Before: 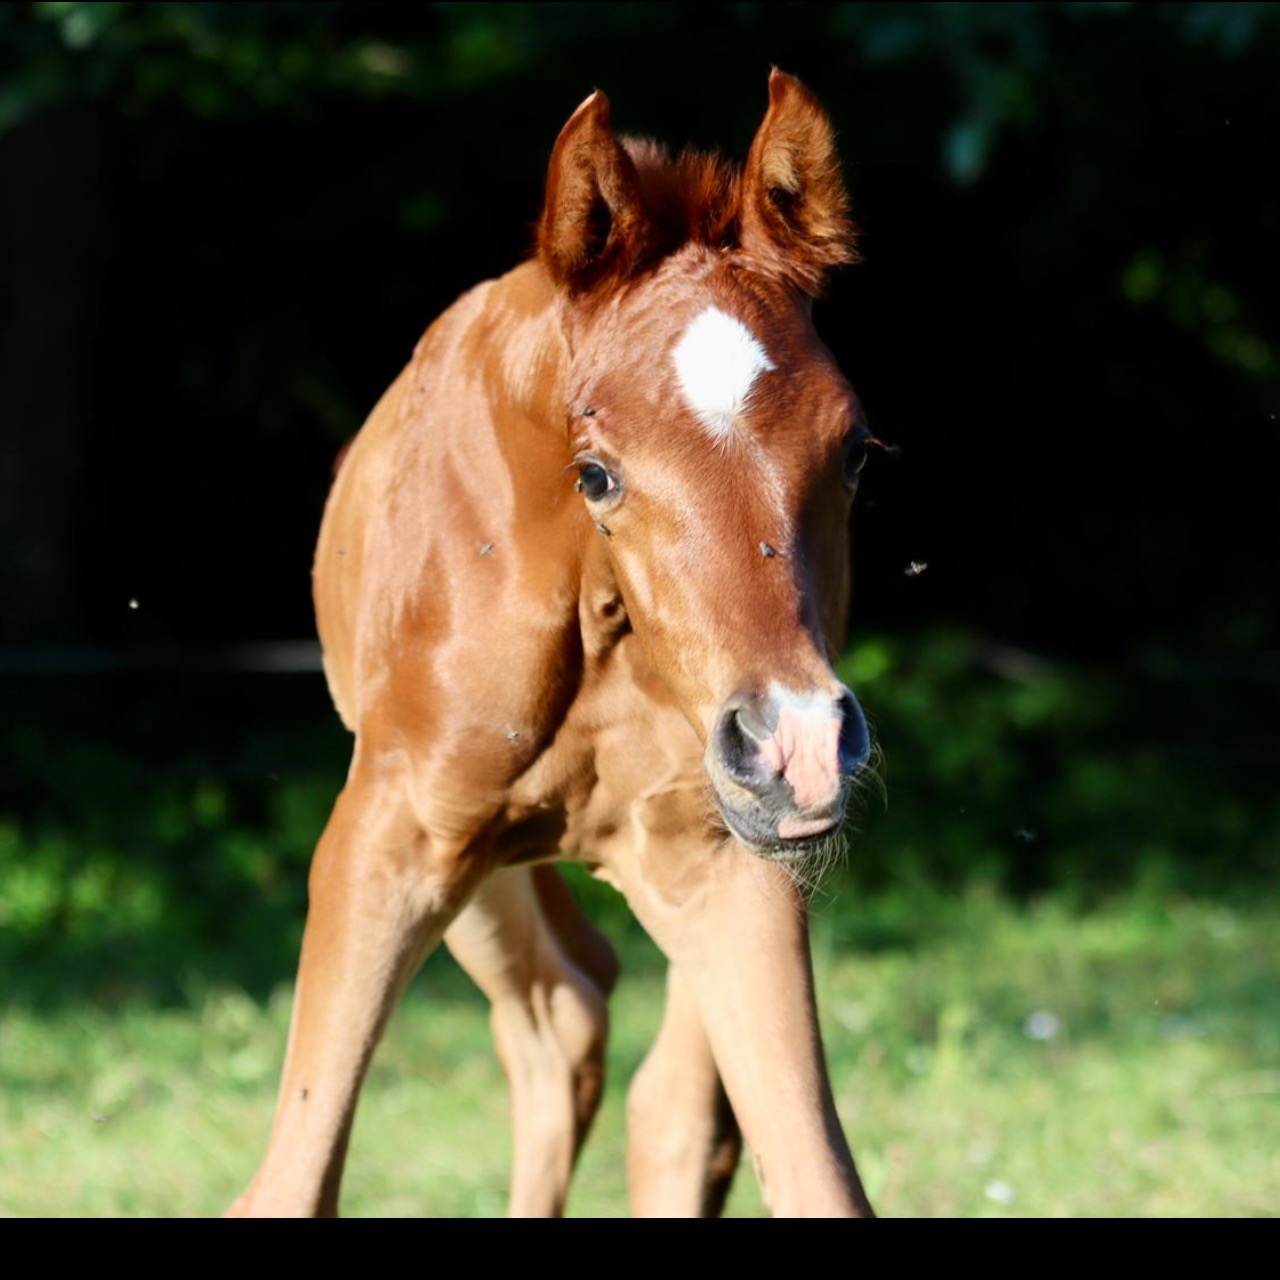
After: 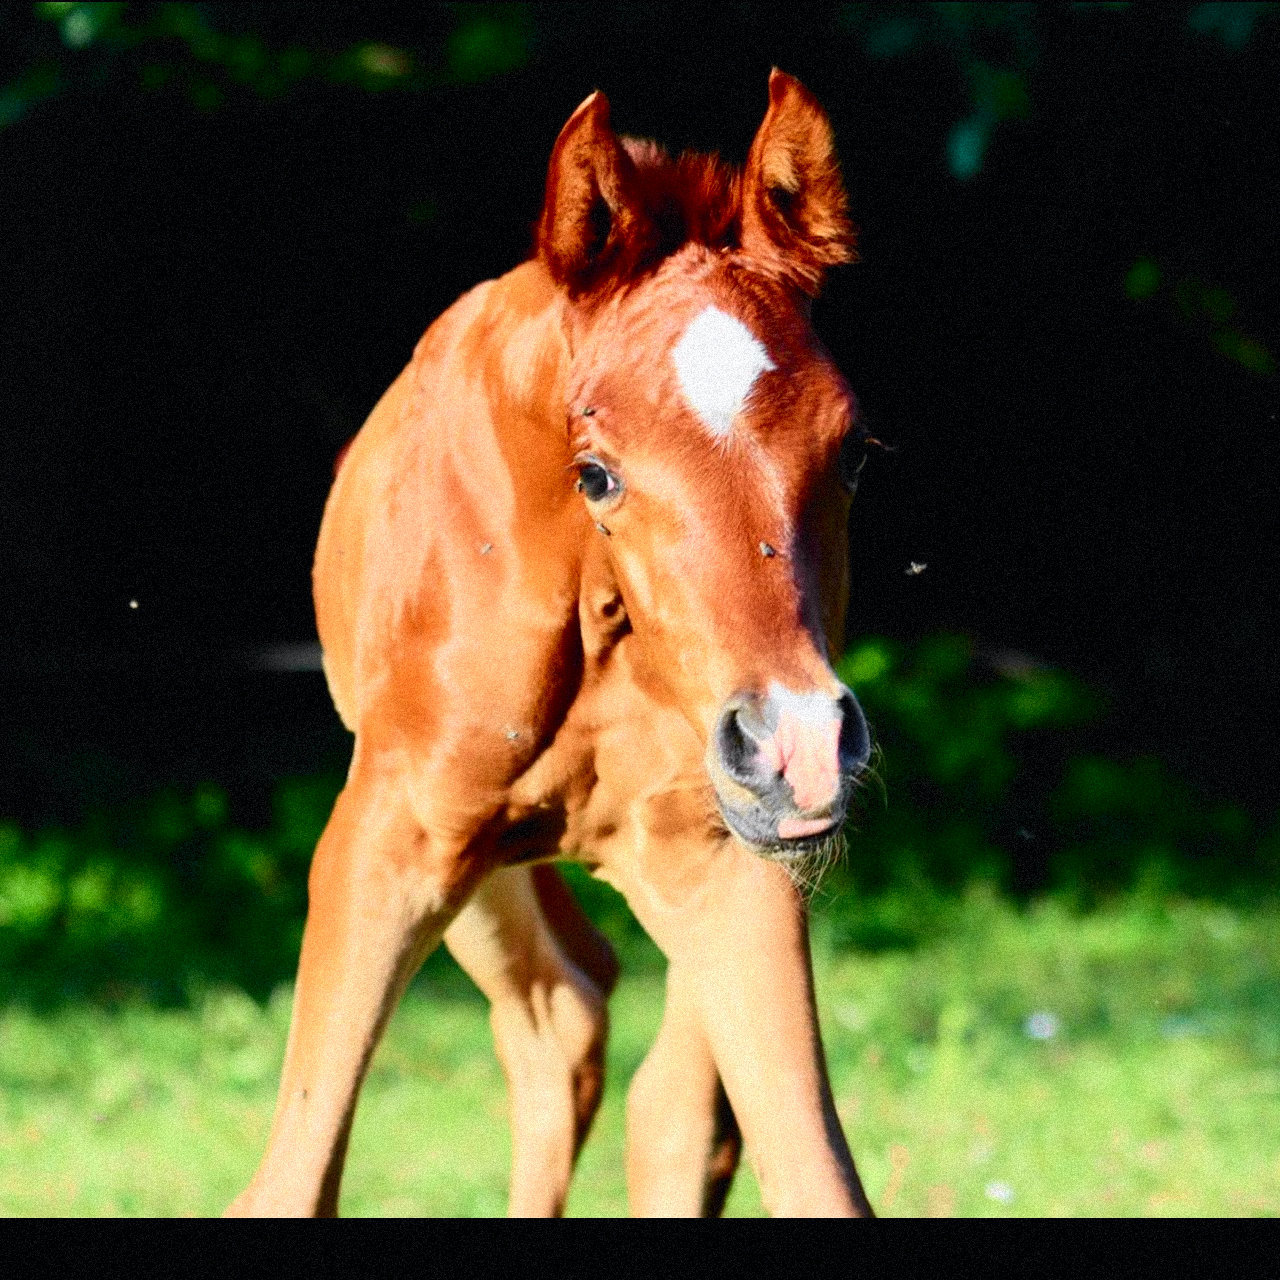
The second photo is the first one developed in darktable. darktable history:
tone curve: curves: ch0 [(0, 0) (0.071, 0.047) (0.266, 0.26) (0.491, 0.552) (0.753, 0.818) (1, 0.983)]; ch1 [(0, 0) (0.346, 0.307) (0.408, 0.369) (0.463, 0.443) (0.482, 0.493) (0.502, 0.5) (0.517, 0.518) (0.546, 0.576) (0.588, 0.643) (0.651, 0.709) (1, 1)]; ch2 [(0, 0) (0.346, 0.34) (0.434, 0.46) (0.485, 0.494) (0.5, 0.494) (0.517, 0.503) (0.535, 0.545) (0.583, 0.624) (0.625, 0.678) (1, 1)], color space Lab, independent channels, preserve colors none
grain: strength 35%, mid-tones bias 0%
